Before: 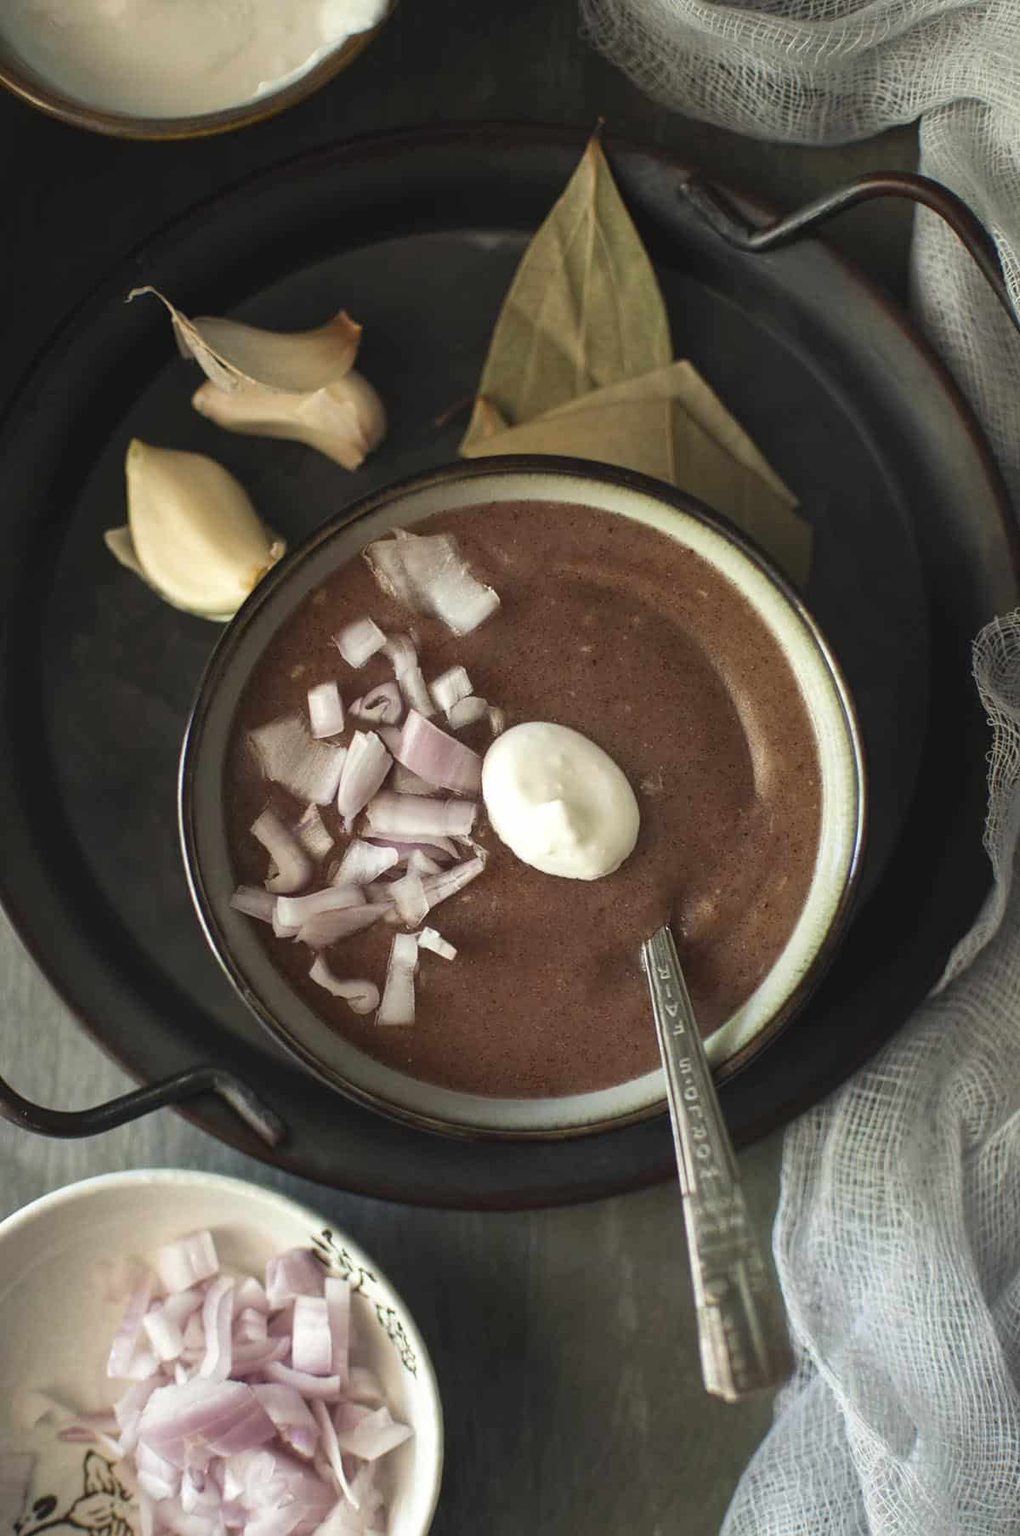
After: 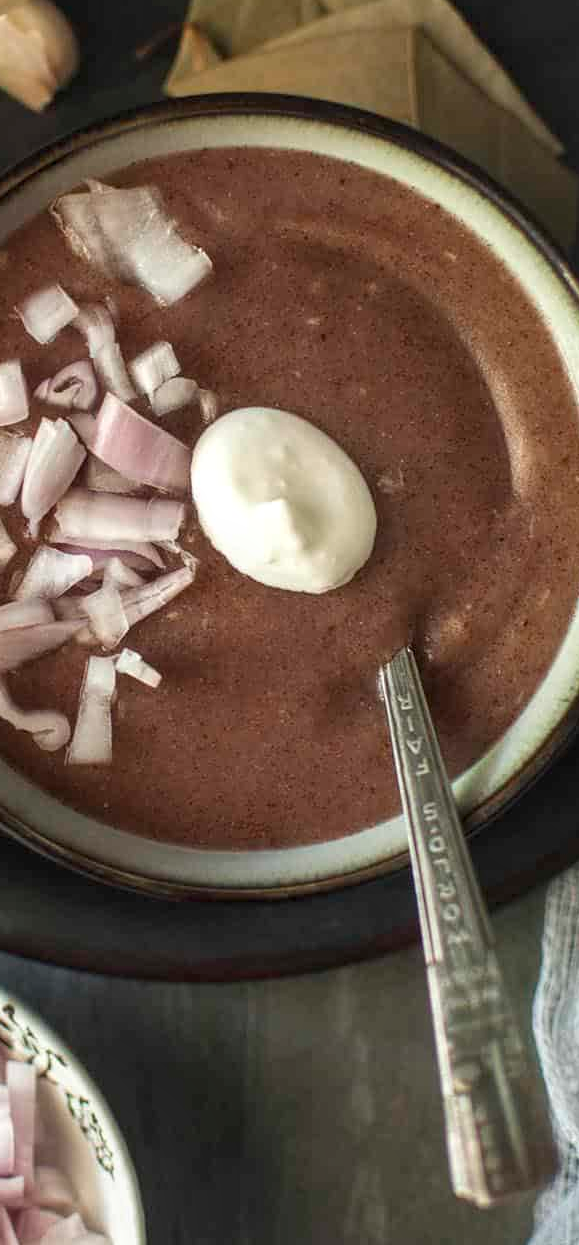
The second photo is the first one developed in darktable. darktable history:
crop: left 31.338%, top 24.465%, right 20.411%, bottom 6.609%
local contrast: on, module defaults
